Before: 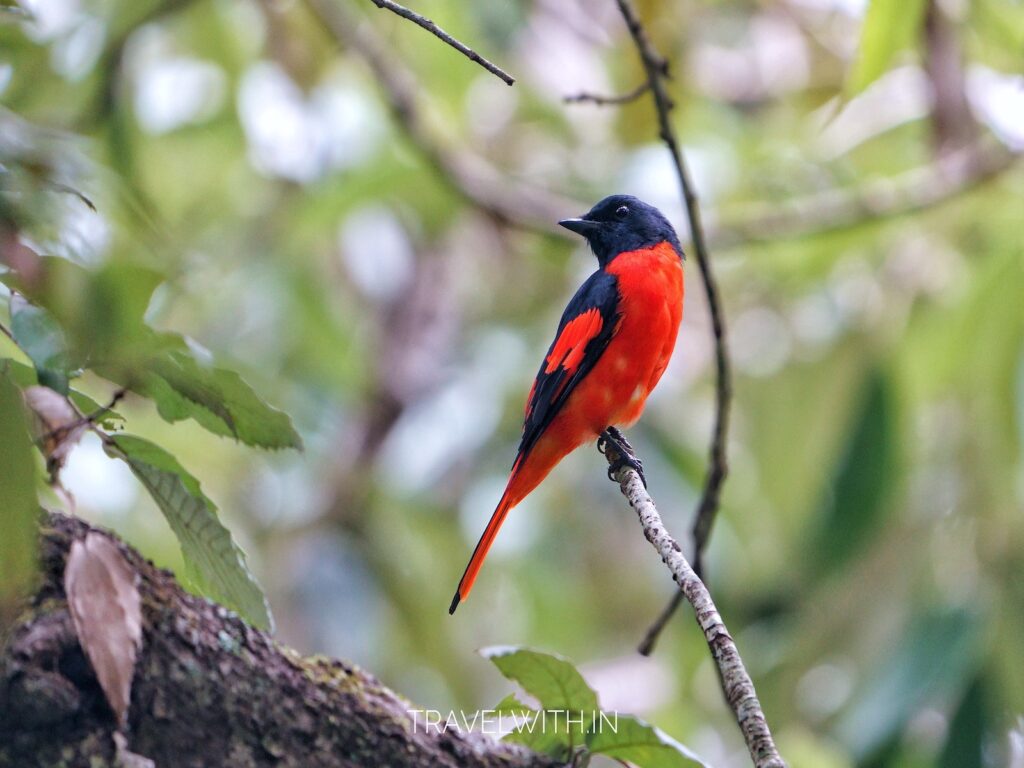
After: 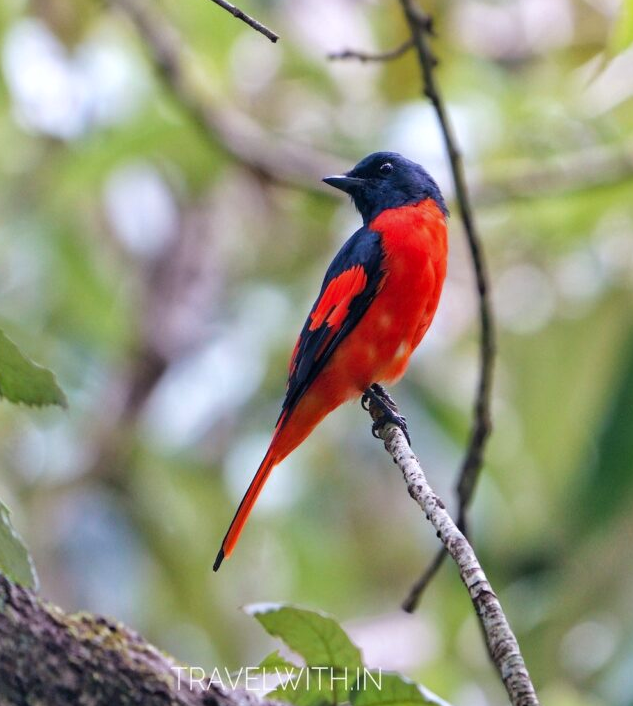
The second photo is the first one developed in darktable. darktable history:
color zones: curves: ch0 [(0.068, 0.464) (0.25, 0.5) (0.48, 0.508) (0.75, 0.536) (0.886, 0.476) (0.967, 0.456)]; ch1 [(0.066, 0.456) (0.25, 0.5) (0.616, 0.508) (0.746, 0.56) (0.934, 0.444)]
crop and rotate: left 23.062%, top 5.633%, right 15.047%, bottom 2.325%
color correction: highlights b* -0.038, saturation 1.07
